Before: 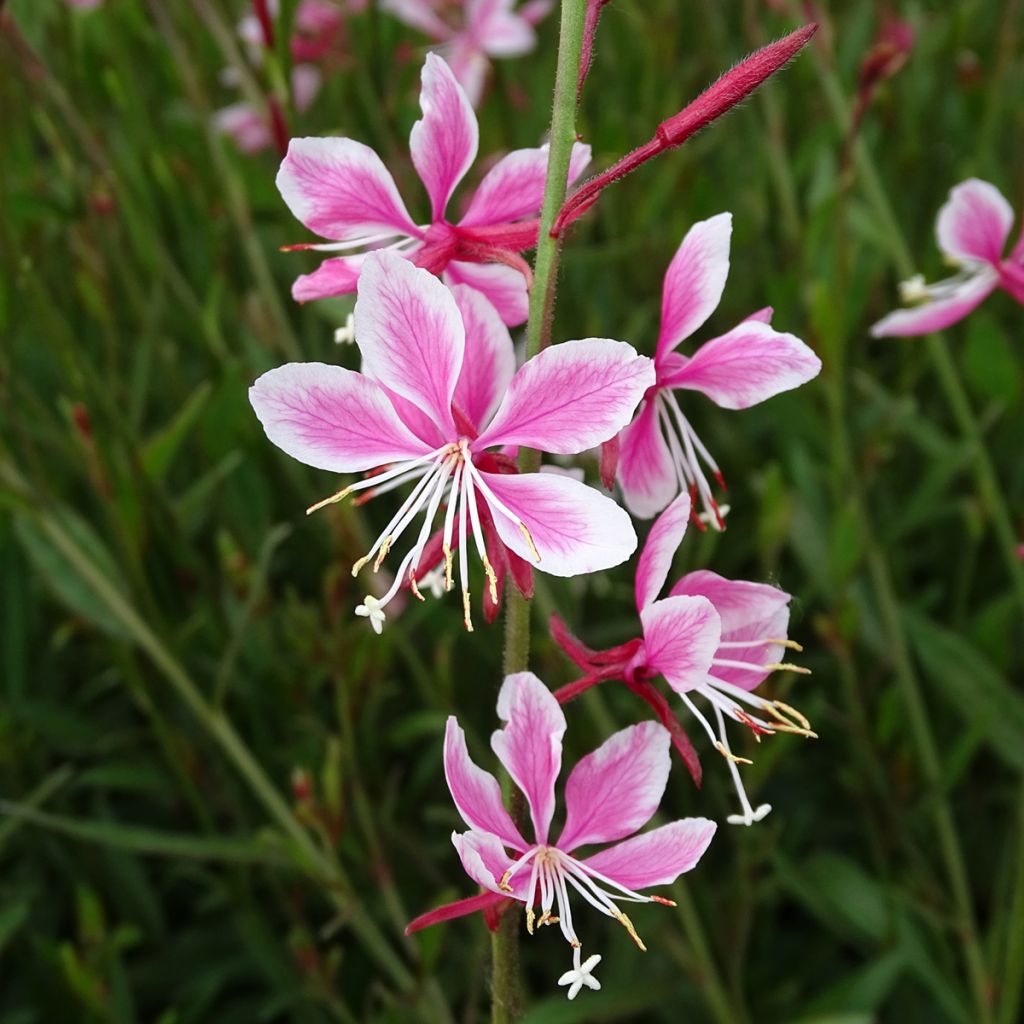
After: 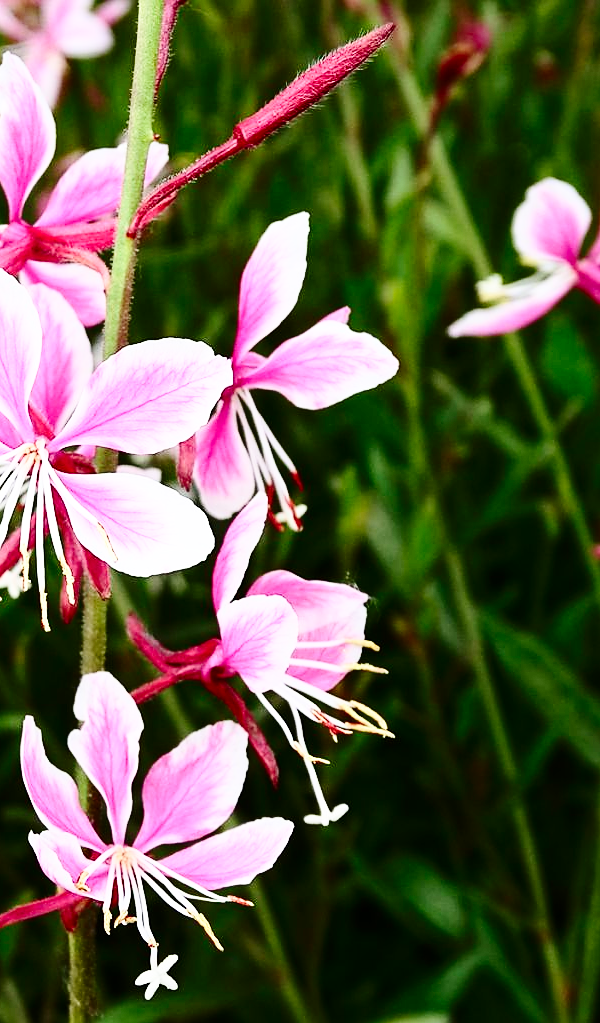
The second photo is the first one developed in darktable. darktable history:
base curve: curves: ch0 [(0, 0) (0.028, 0.03) (0.121, 0.232) (0.46, 0.748) (0.859, 0.968) (1, 1)], preserve colors none
contrast brightness saturation: contrast 0.299
crop: left 41.372%
sharpen: radius 0.973, amount 0.613
